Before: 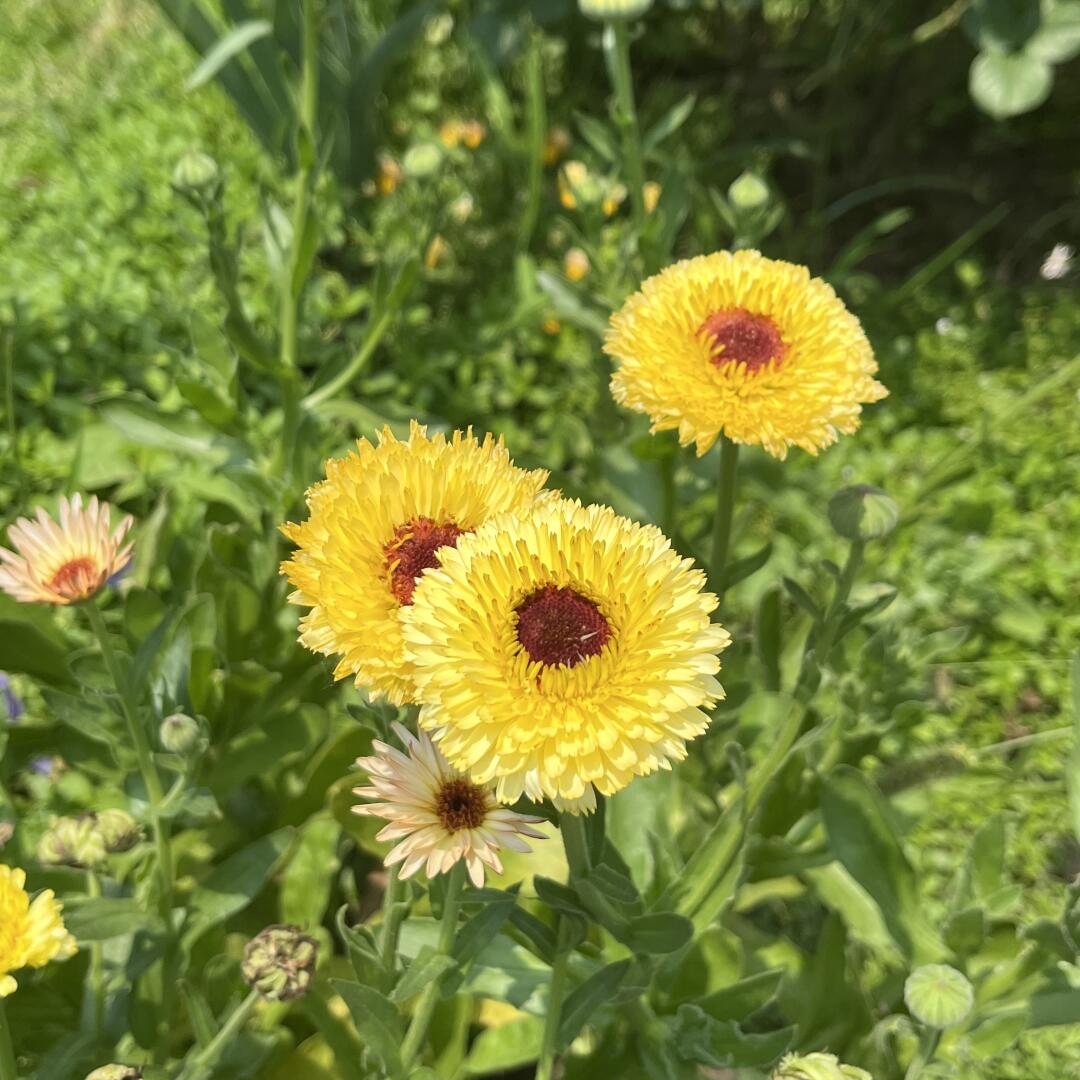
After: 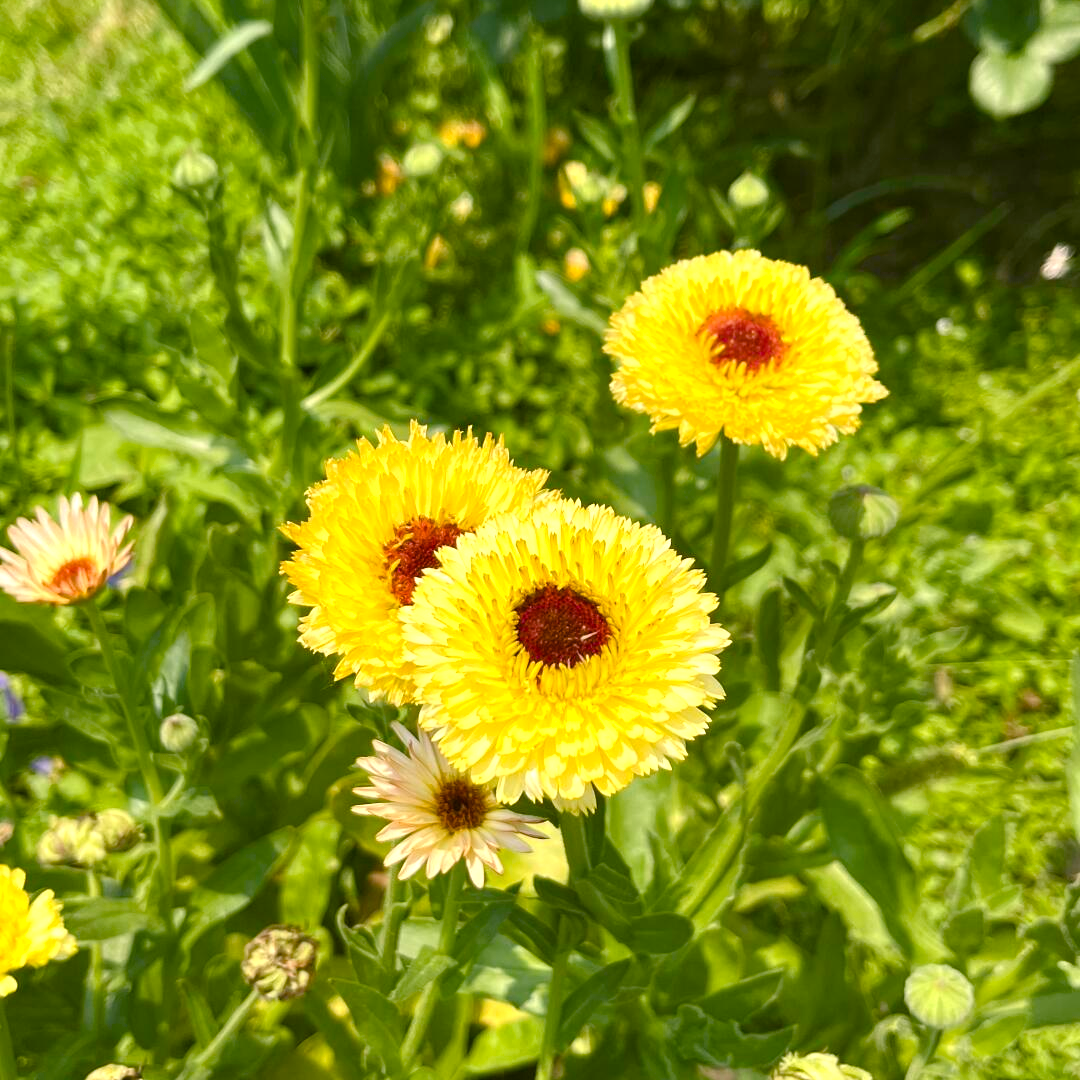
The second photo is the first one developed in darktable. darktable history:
color zones: curves: ch0 [(0.25, 0.5) (0.636, 0.25) (0.75, 0.5)]
color balance rgb: highlights gain › chroma 1.637%, highlights gain › hue 57.16°, linear chroma grading › global chroma 9.952%, perceptual saturation grading › global saturation 20%, perceptual saturation grading › highlights -25.109%, perceptual saturation grading › shadows 50.059%, perceptual brilliance grading › global brilliance 11.606%
